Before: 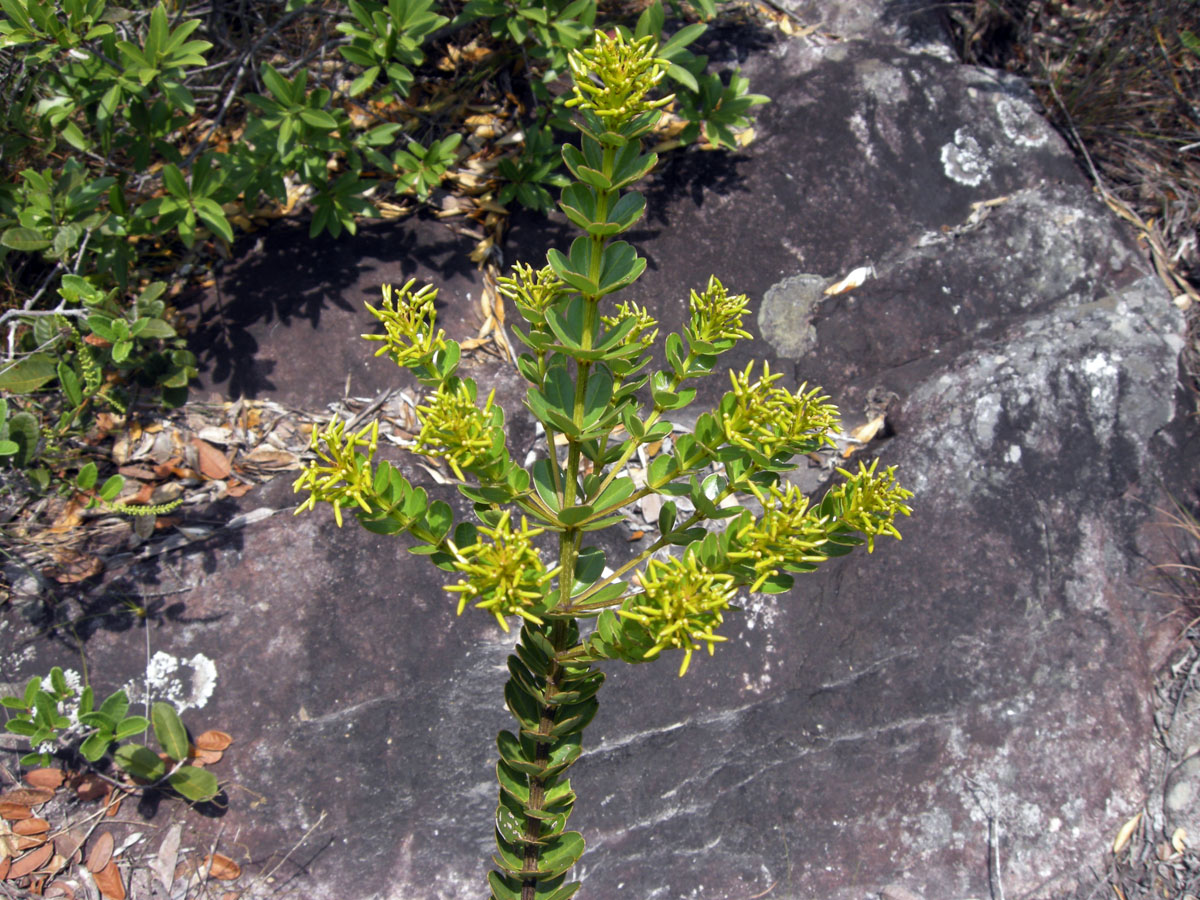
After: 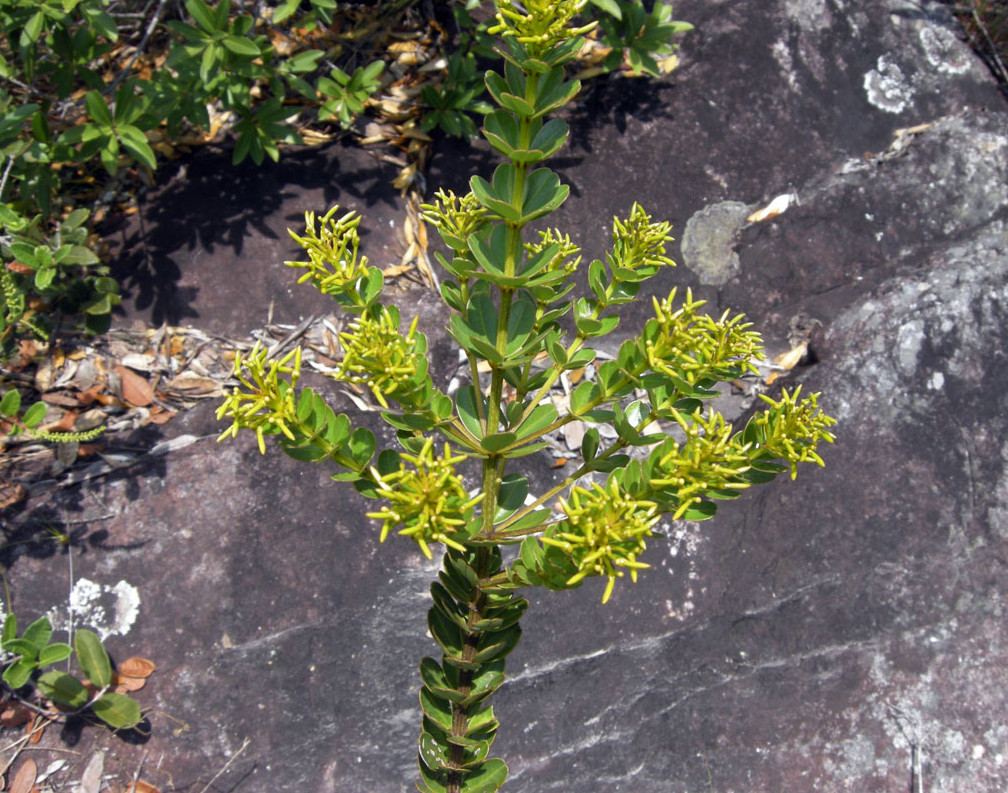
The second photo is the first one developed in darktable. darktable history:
crop: left 6.425%, top 8.2%, right 9.551%, bottom 3.601%
